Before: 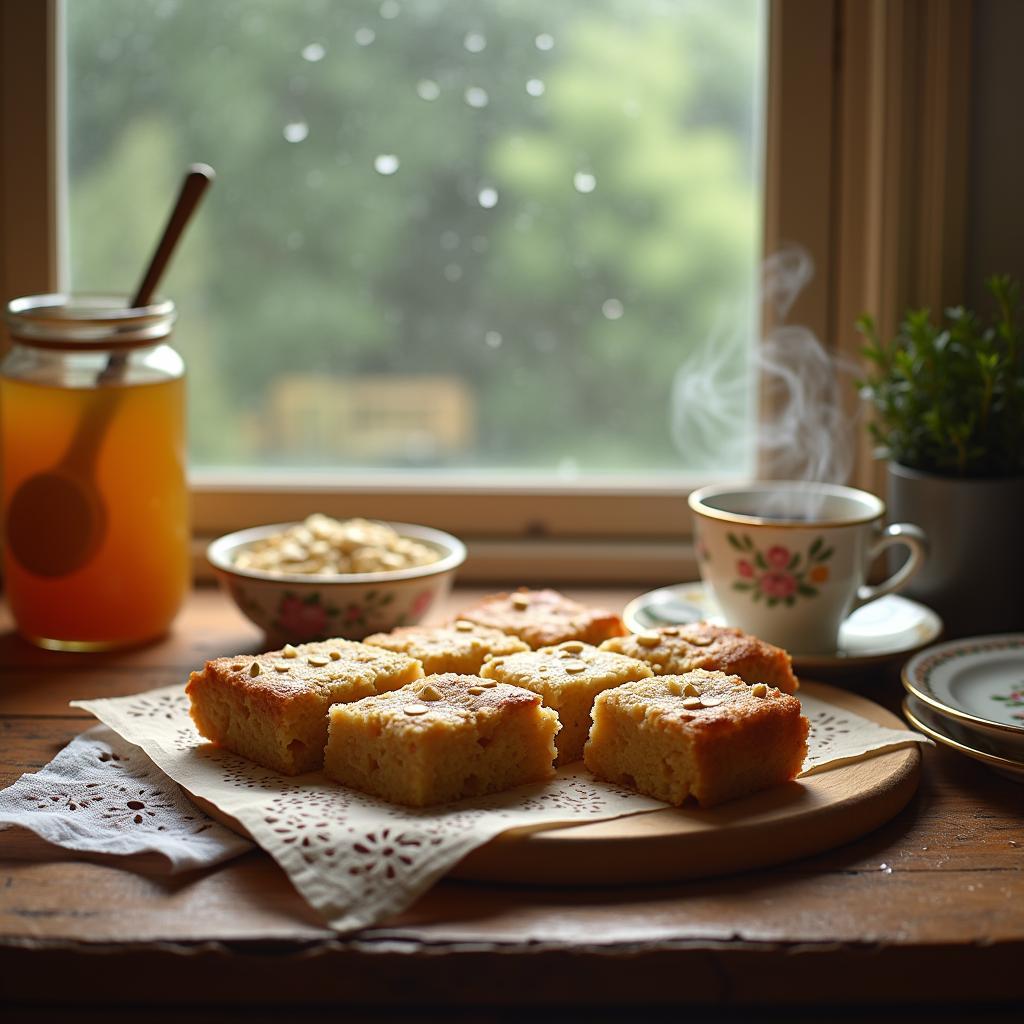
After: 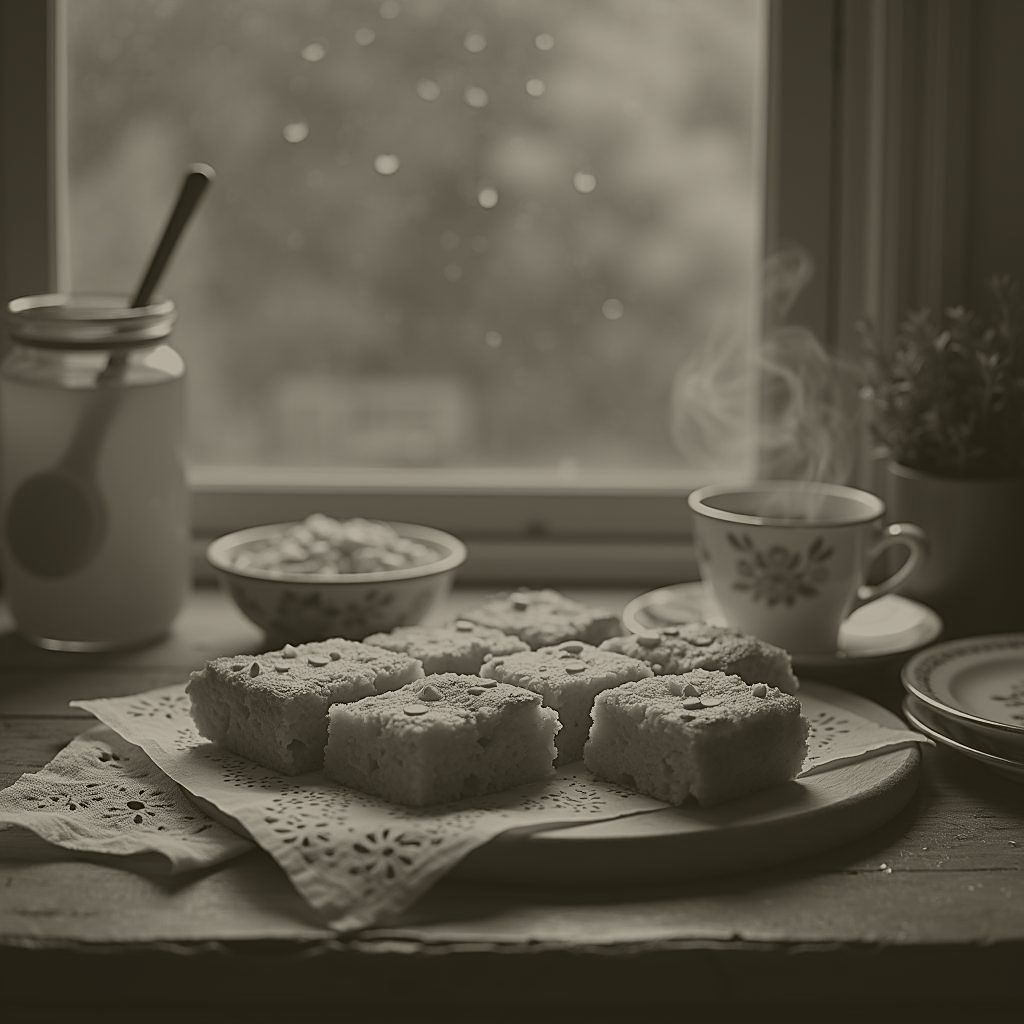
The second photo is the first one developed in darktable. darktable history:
colorize: hue 41.44°, saturation 22%, source mix 60%, lightness 10.61%
sharpen: on, module defaults
